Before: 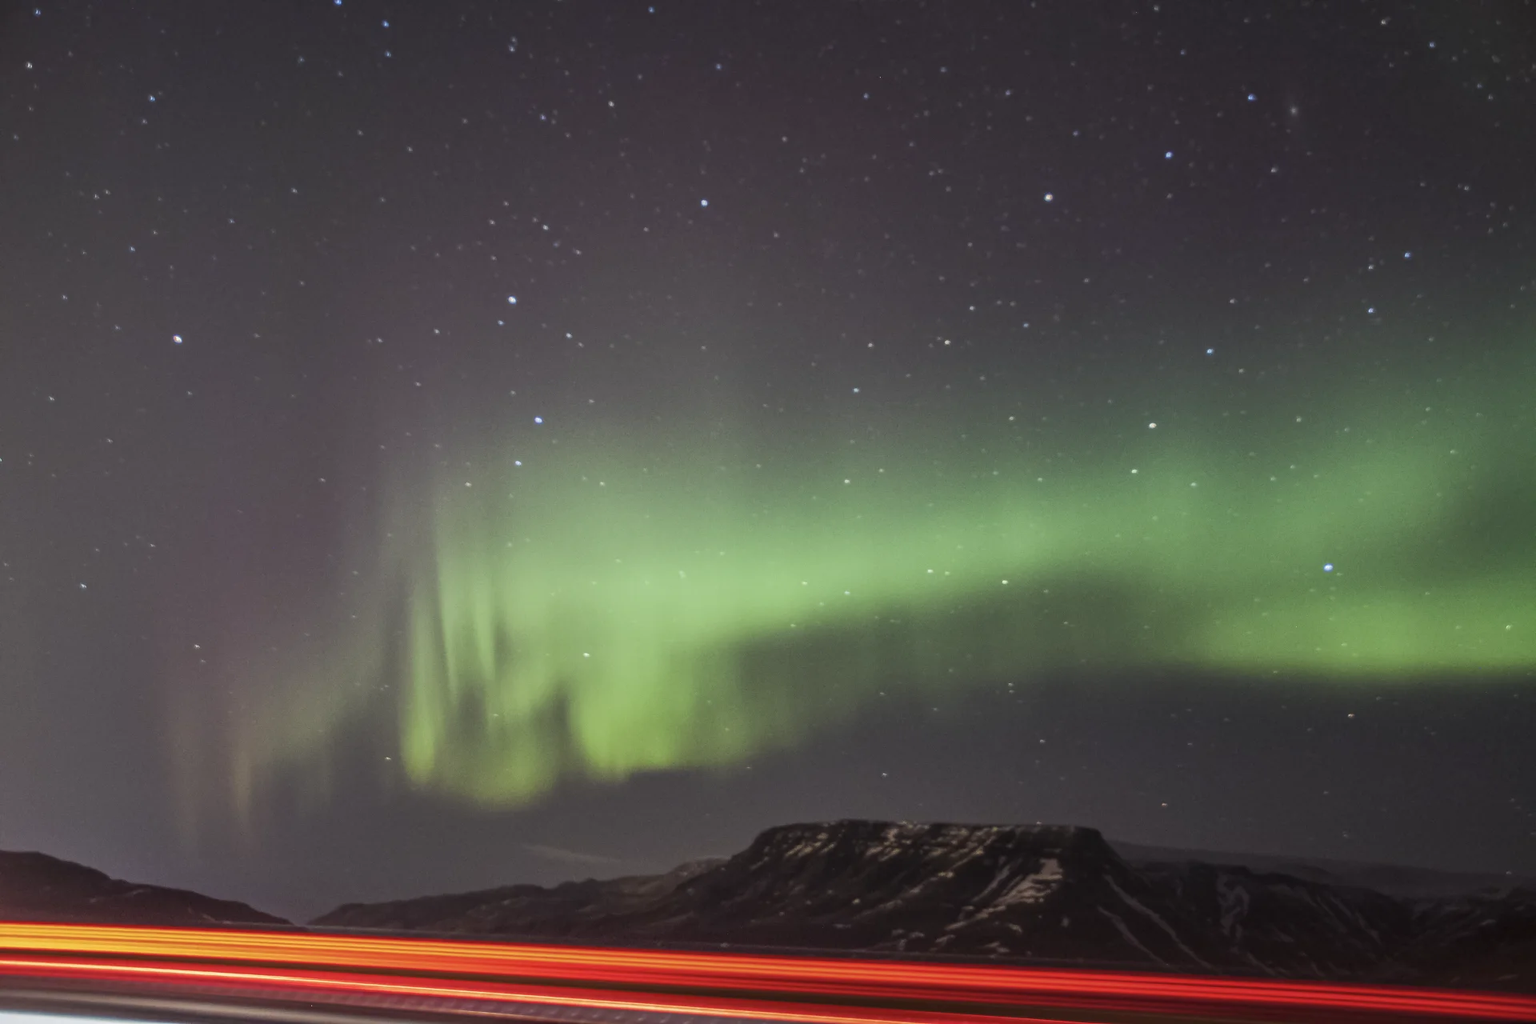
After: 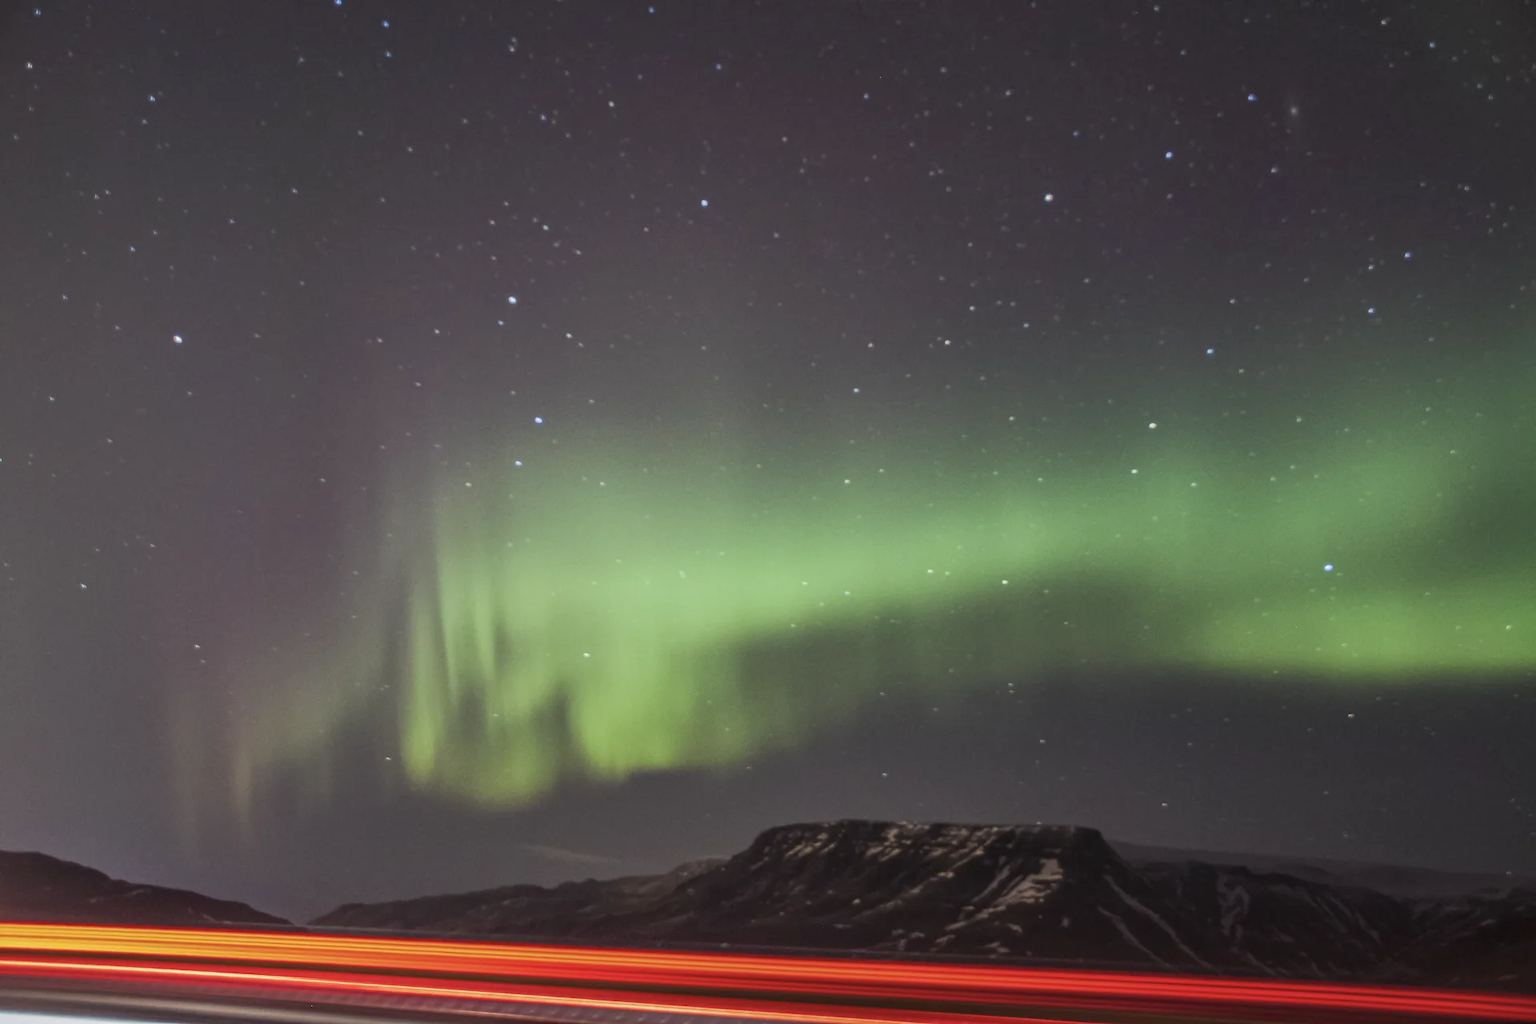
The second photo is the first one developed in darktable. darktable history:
shadows and highlights: shadows 25, highlights -25
bloom: size 13.65%, threshold 98.39%, strength 4.82%
